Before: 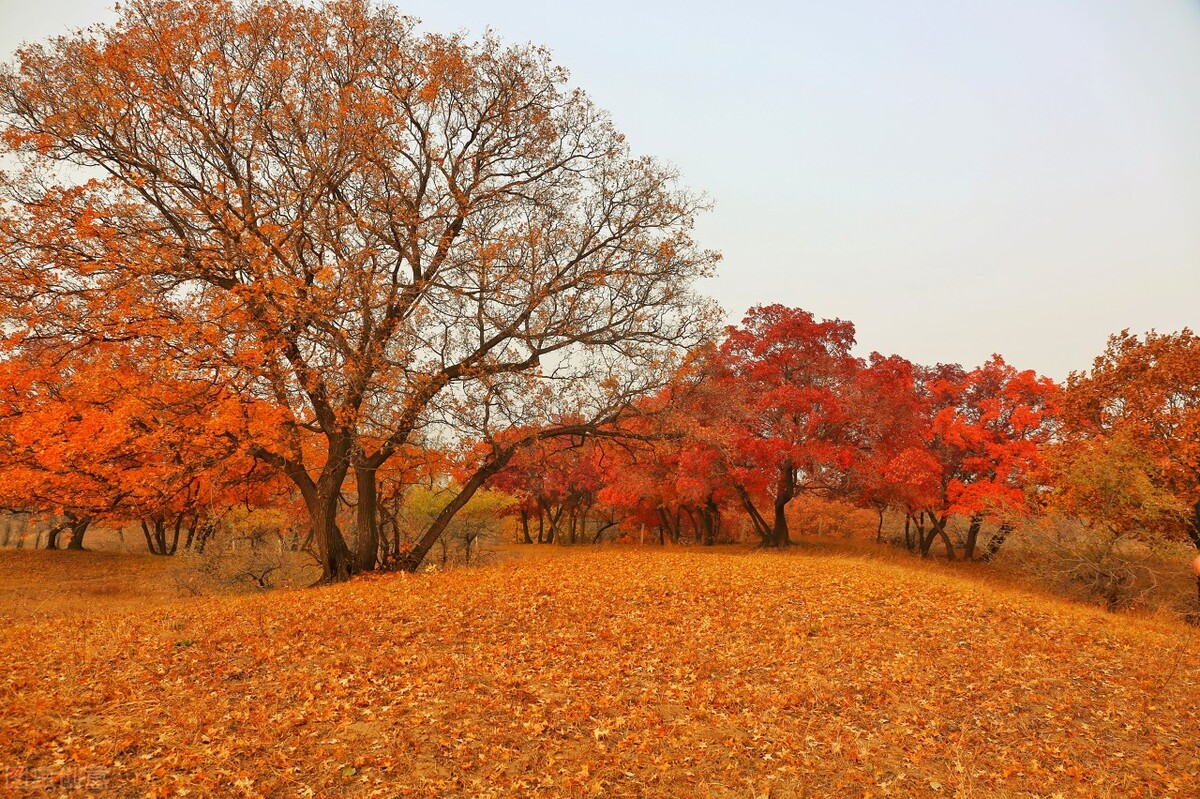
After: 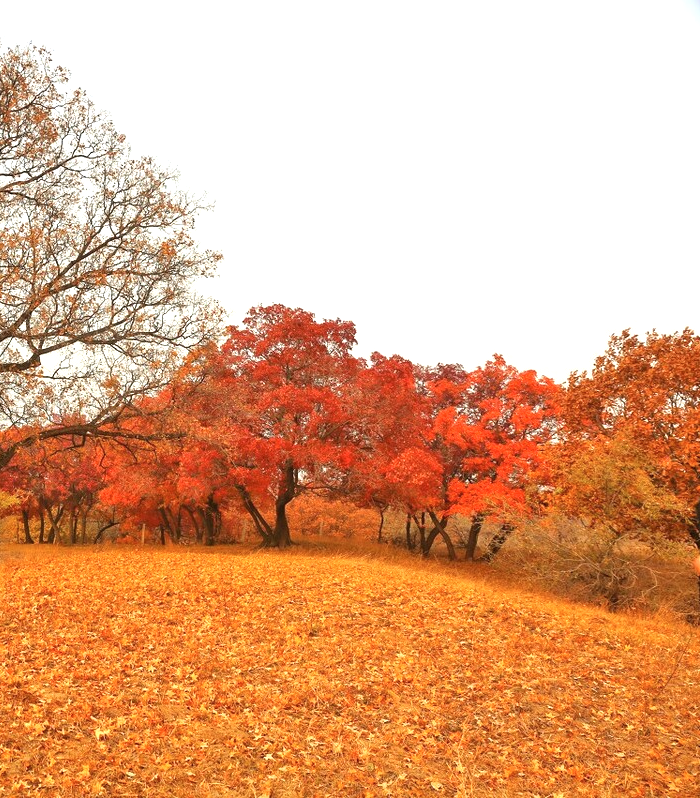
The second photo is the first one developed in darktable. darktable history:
crop: left 41.587%
exposure: exposure 0.658 EV, compensate highlight preservation false
contrast brightness saturation: saturation -0.069
